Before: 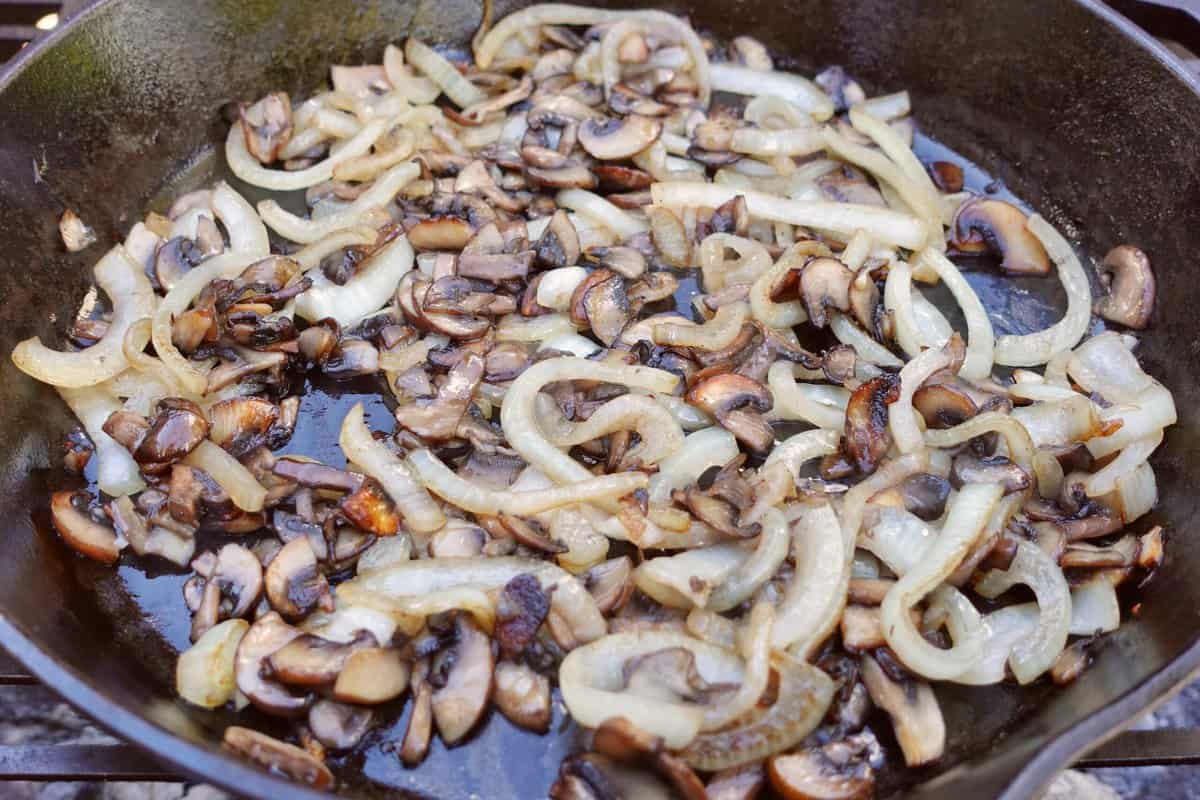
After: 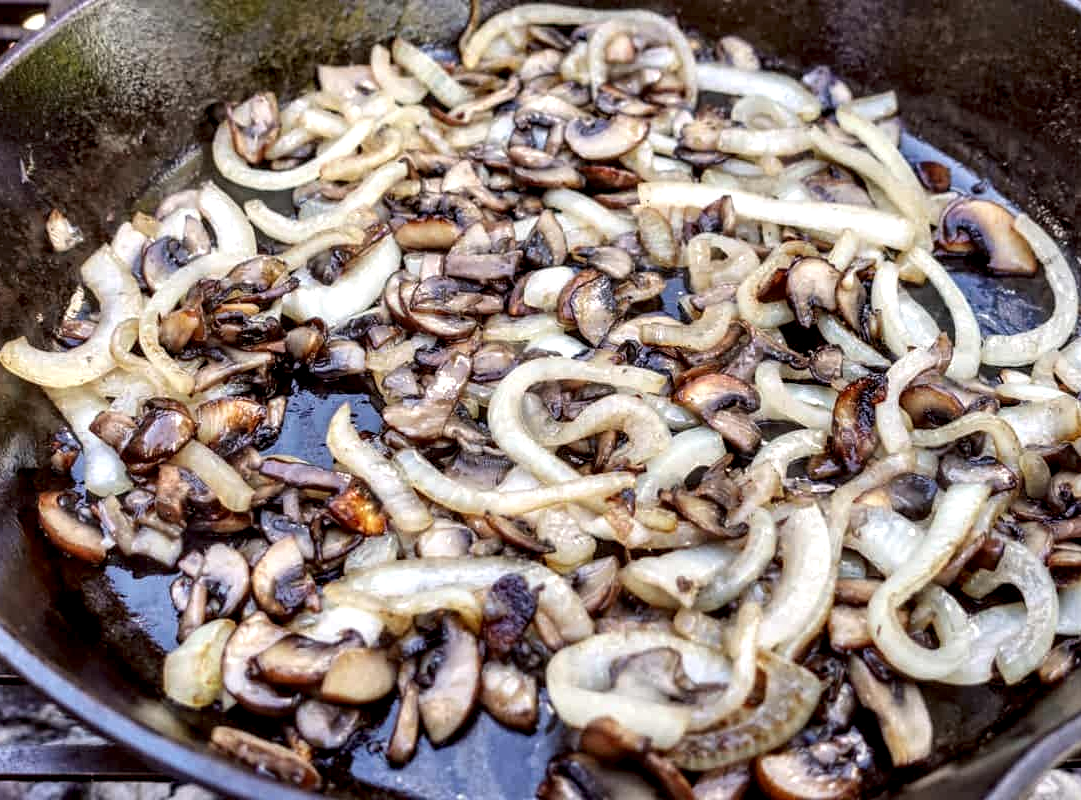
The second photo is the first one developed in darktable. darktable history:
crop and rotate: left 1.088%, right 8.807%
local contrast: highlights 19%, detail 186%
